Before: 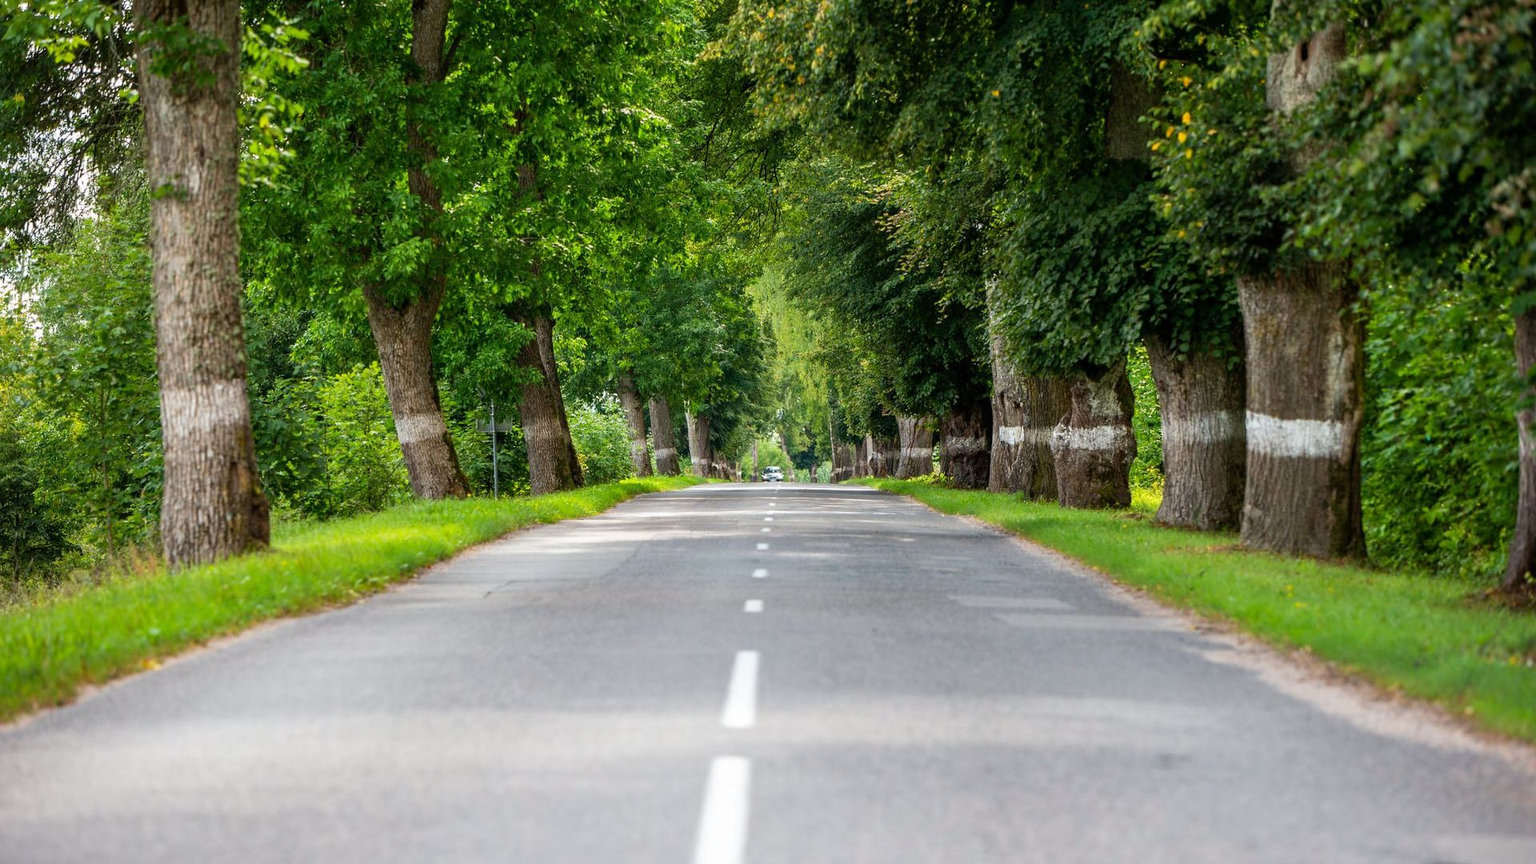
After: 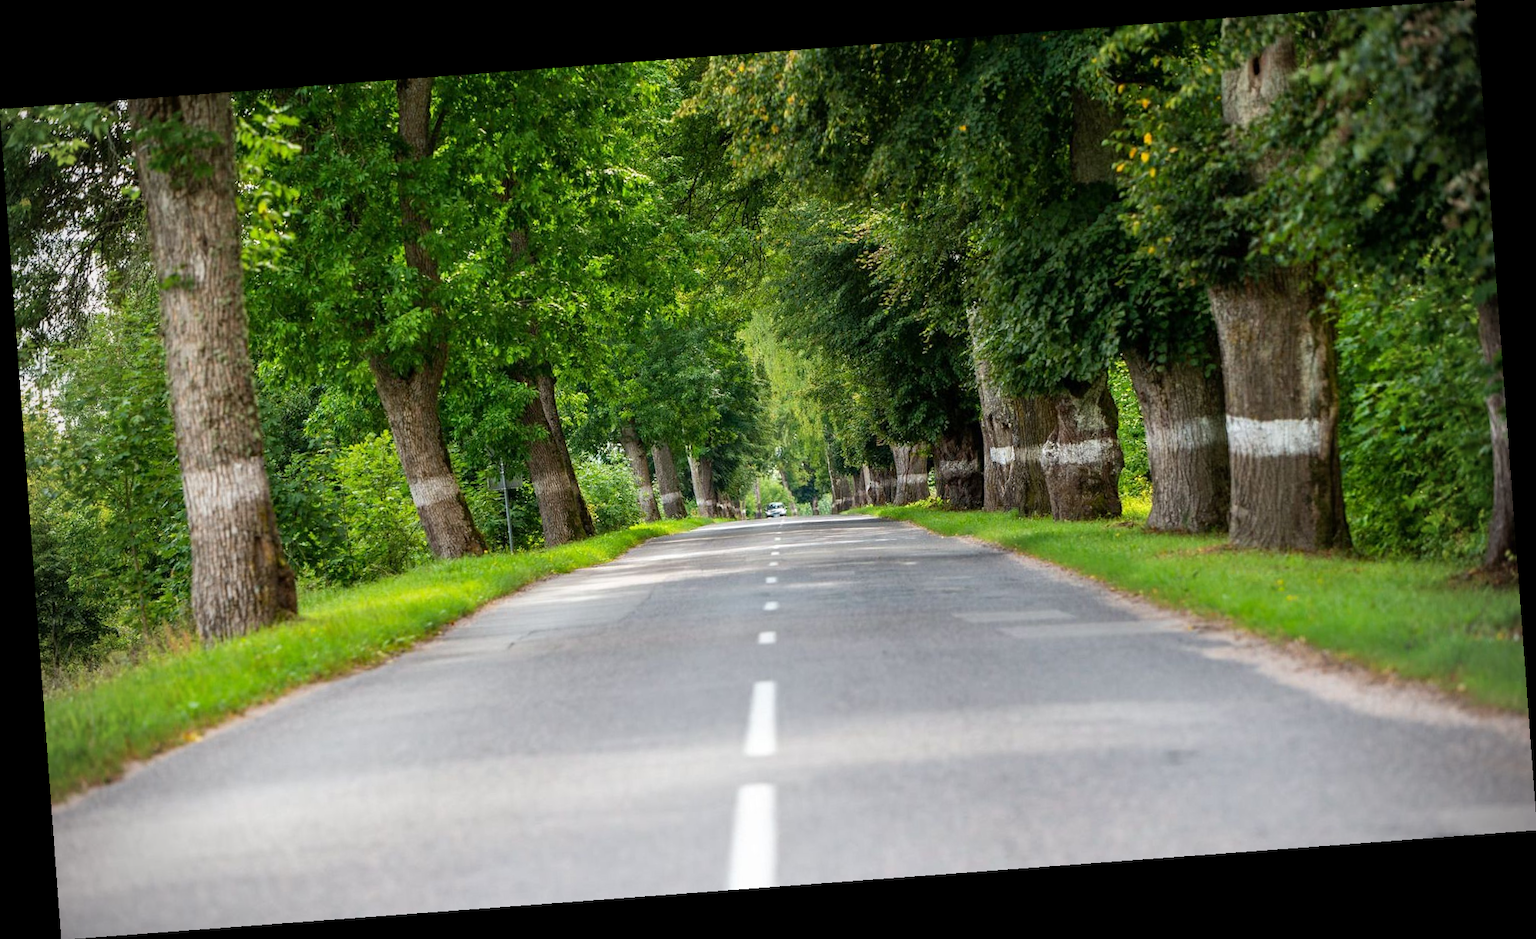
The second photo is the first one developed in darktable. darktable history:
tone equalizer: on, module defaults
vignetting: on, module defaults
rotate and perspective: rotation -4.25°, automatic cropping off
